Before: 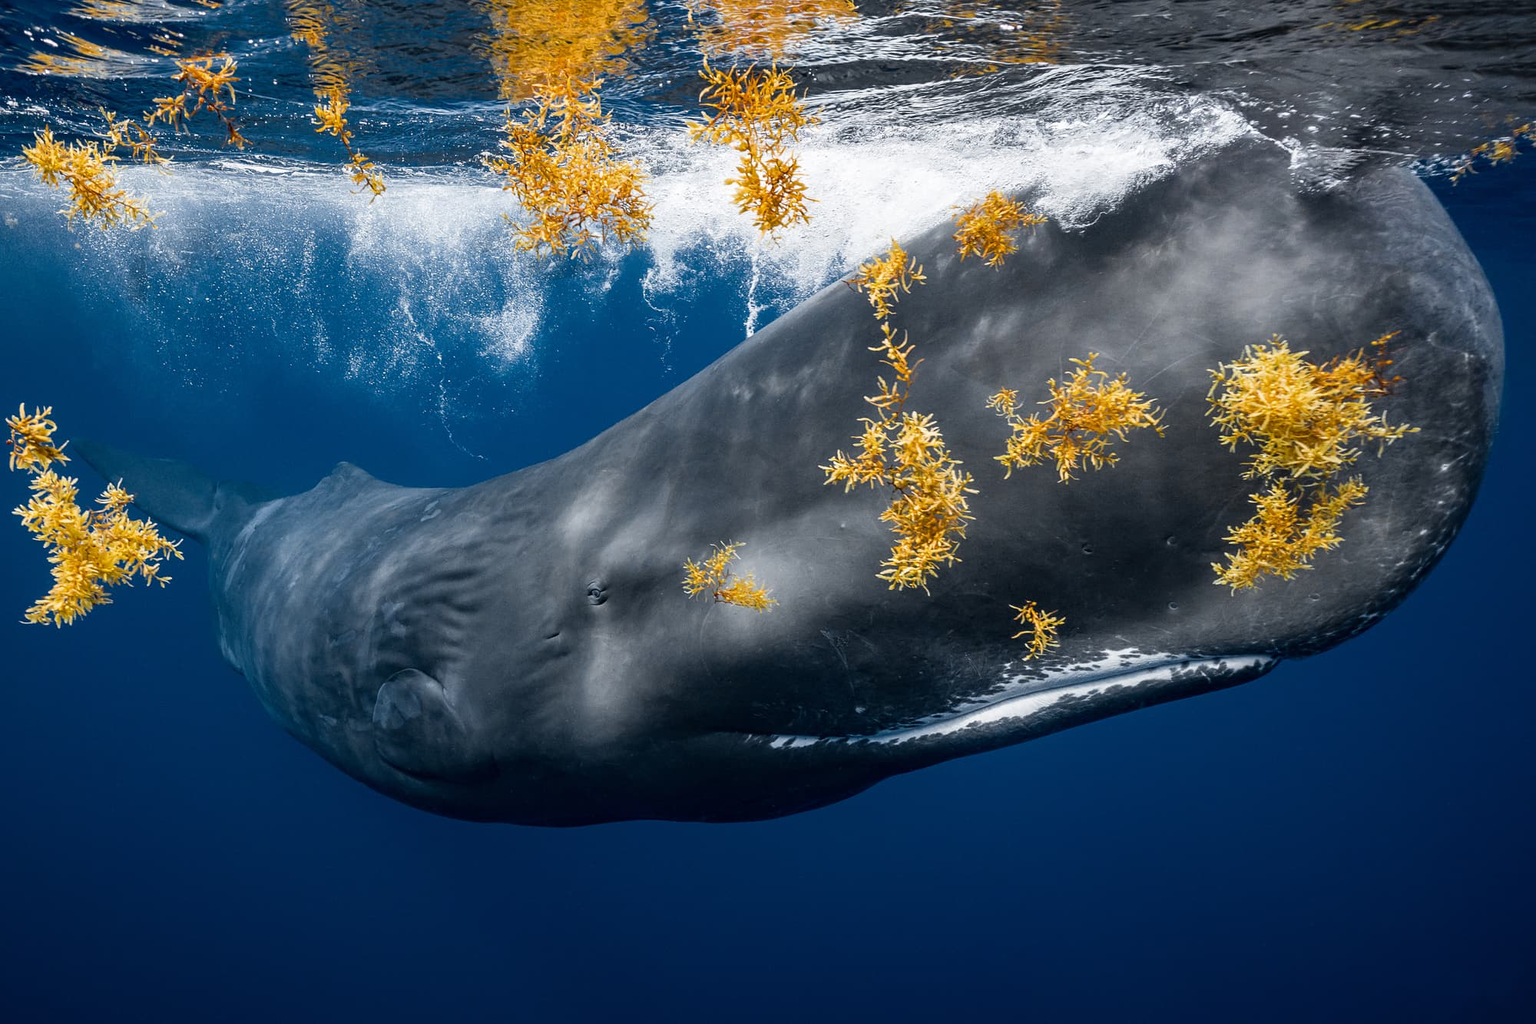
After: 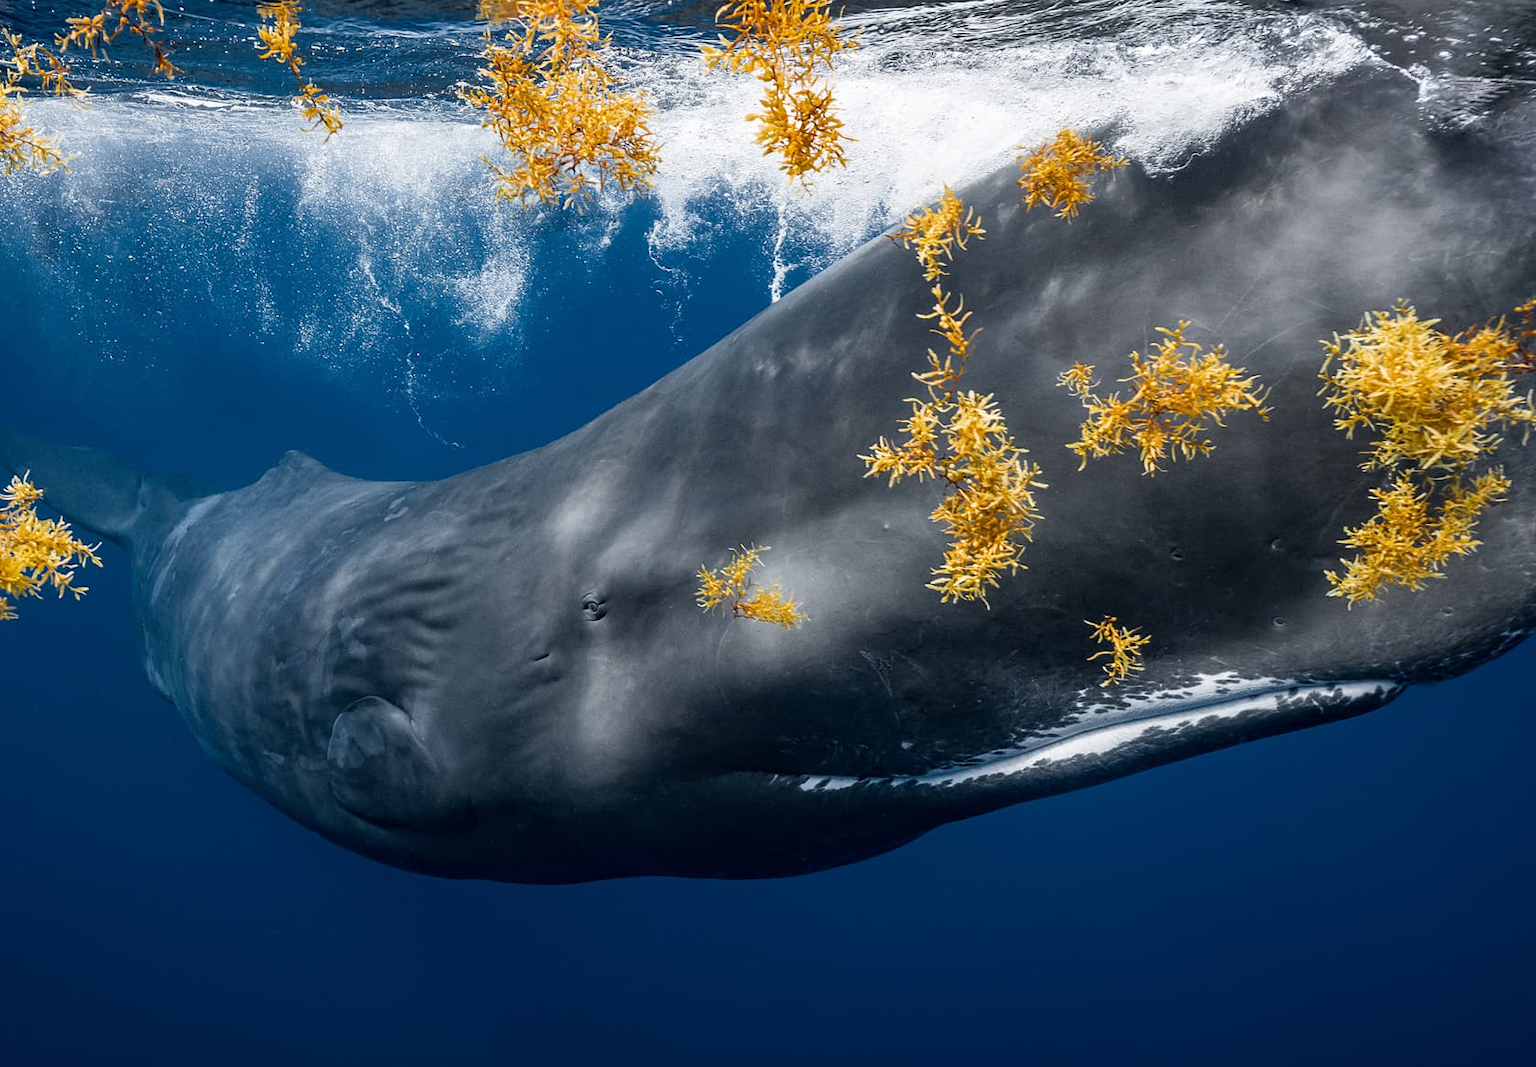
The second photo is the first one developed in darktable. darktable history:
crop: left 6.351%, top 8.161%, right 9.544%, bottom 4.073%
